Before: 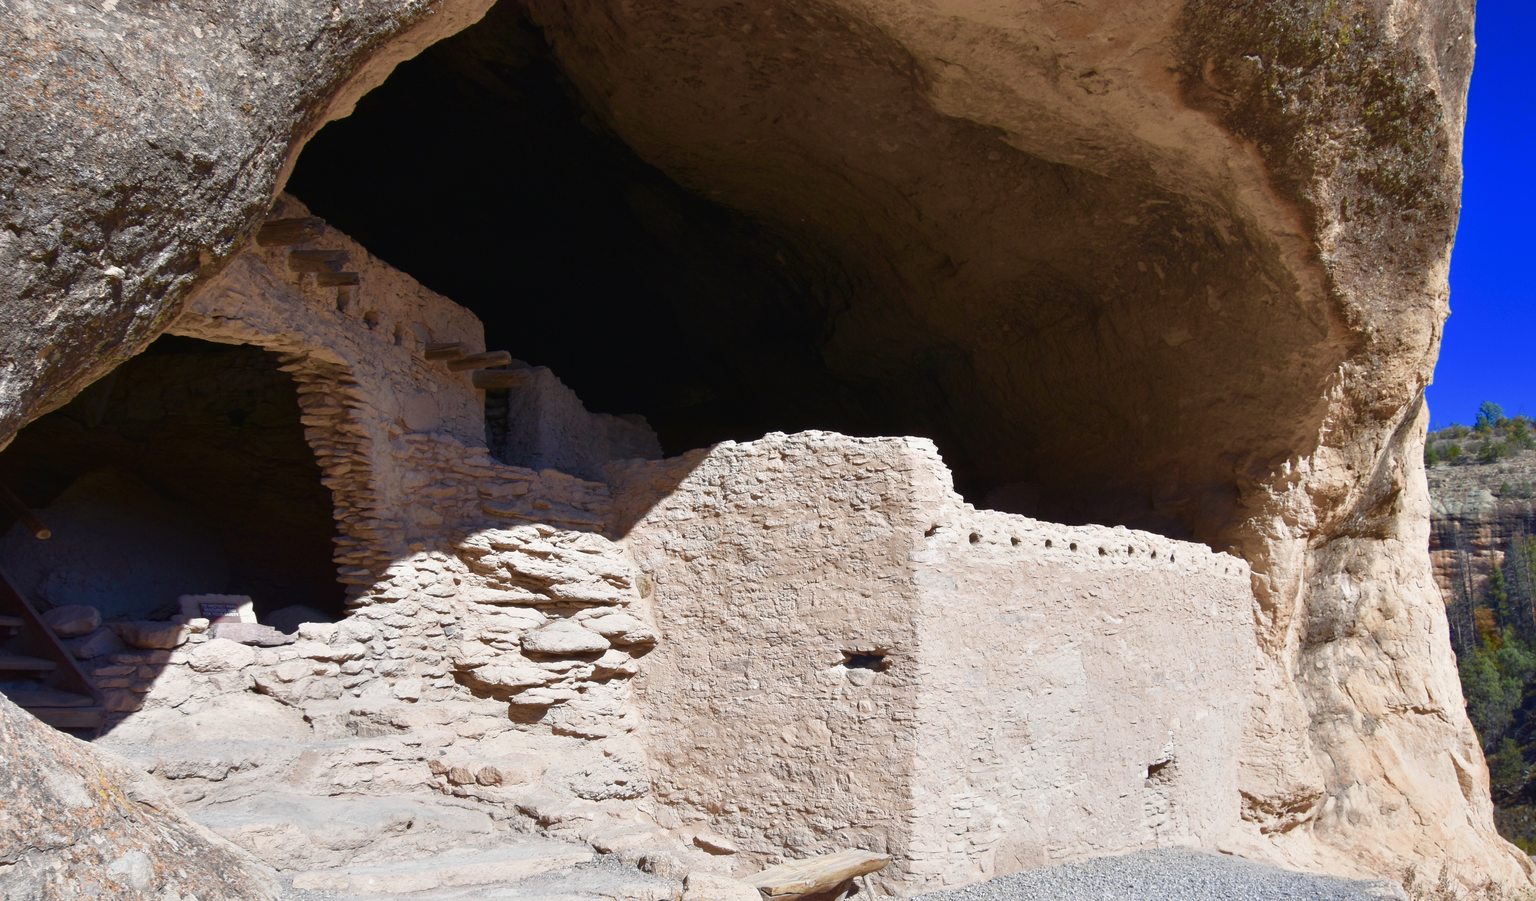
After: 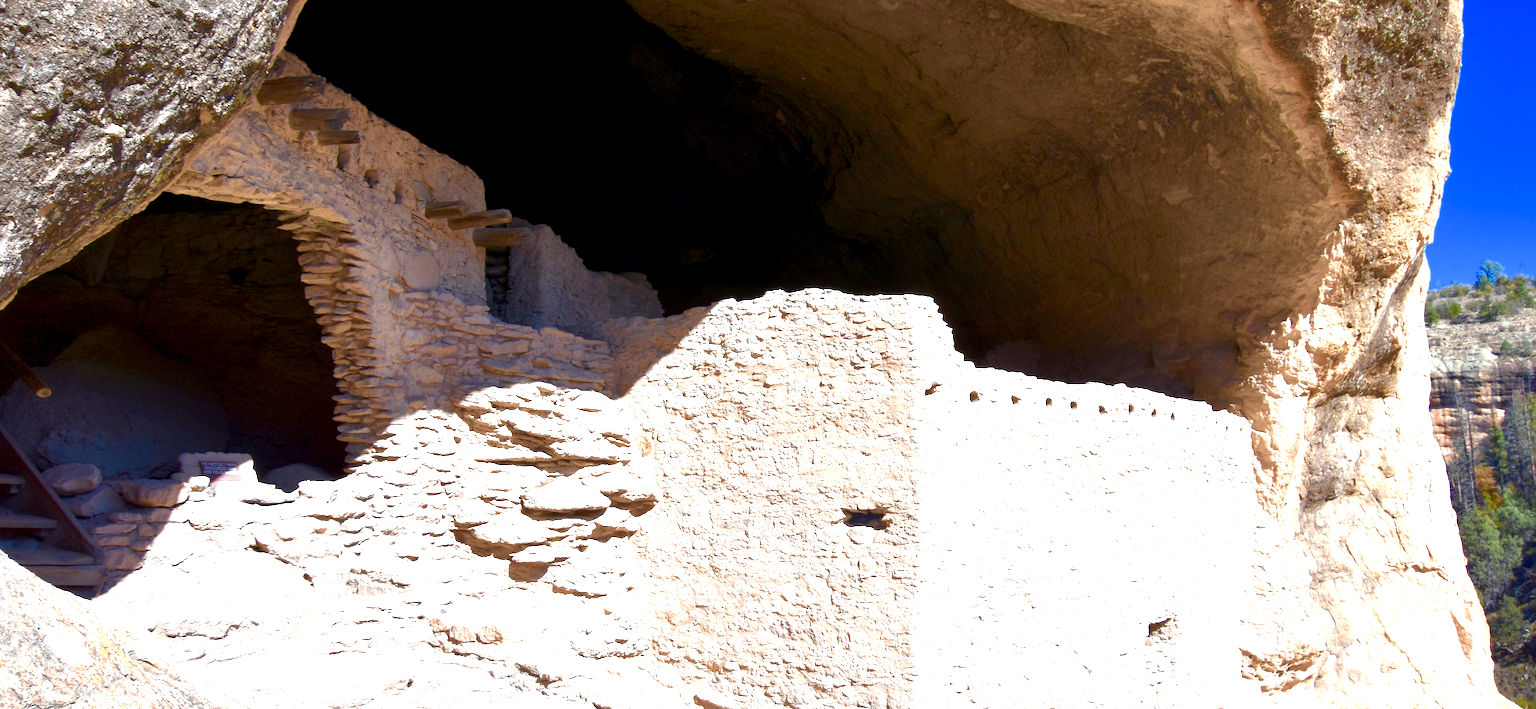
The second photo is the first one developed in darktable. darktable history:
crop and rotate: top 15.768%, bottom 5.414%
exposure: black level correction 0, exposure 1.199 EV, compensate exposure bias true, compensate highlight preservation false
